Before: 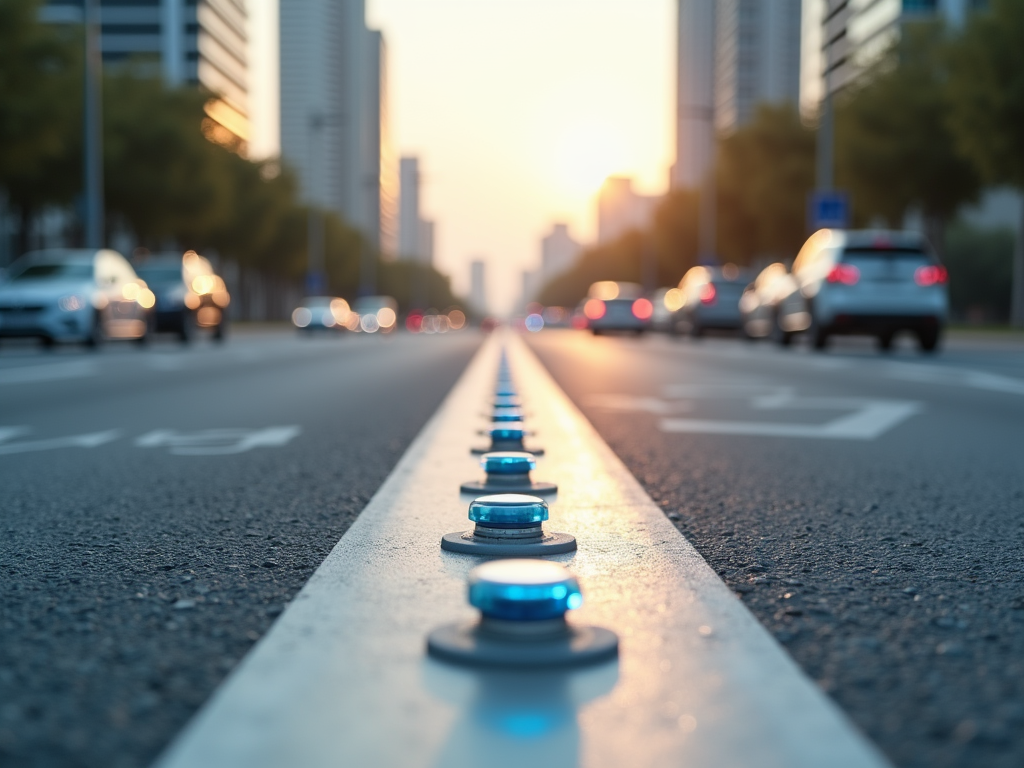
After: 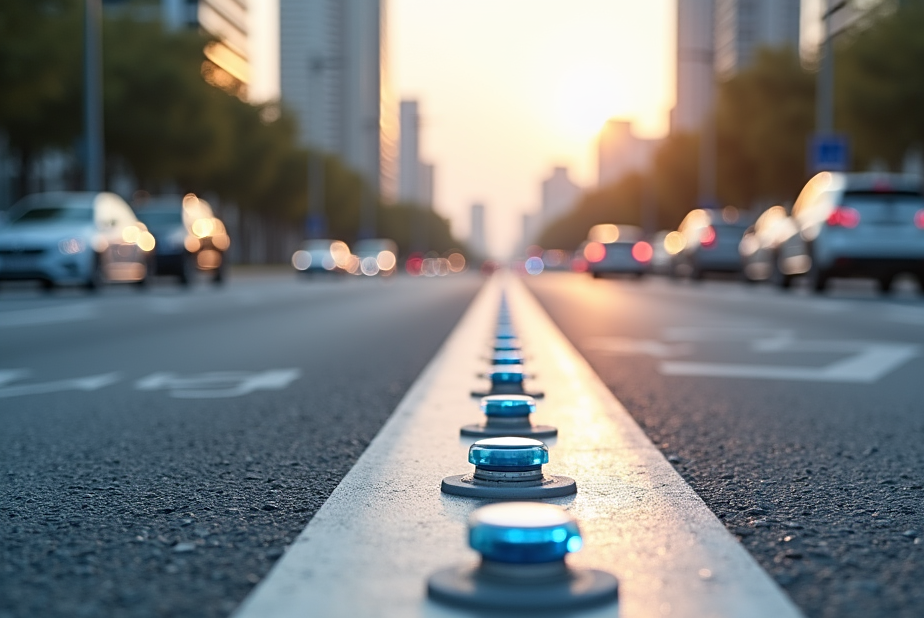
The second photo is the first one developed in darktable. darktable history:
crop: top 7.49%, right 9.717%, bottom 11.943%
white balance: red 1.004, blue 1.024
sharpen: radius 2.529, amount 0.323
